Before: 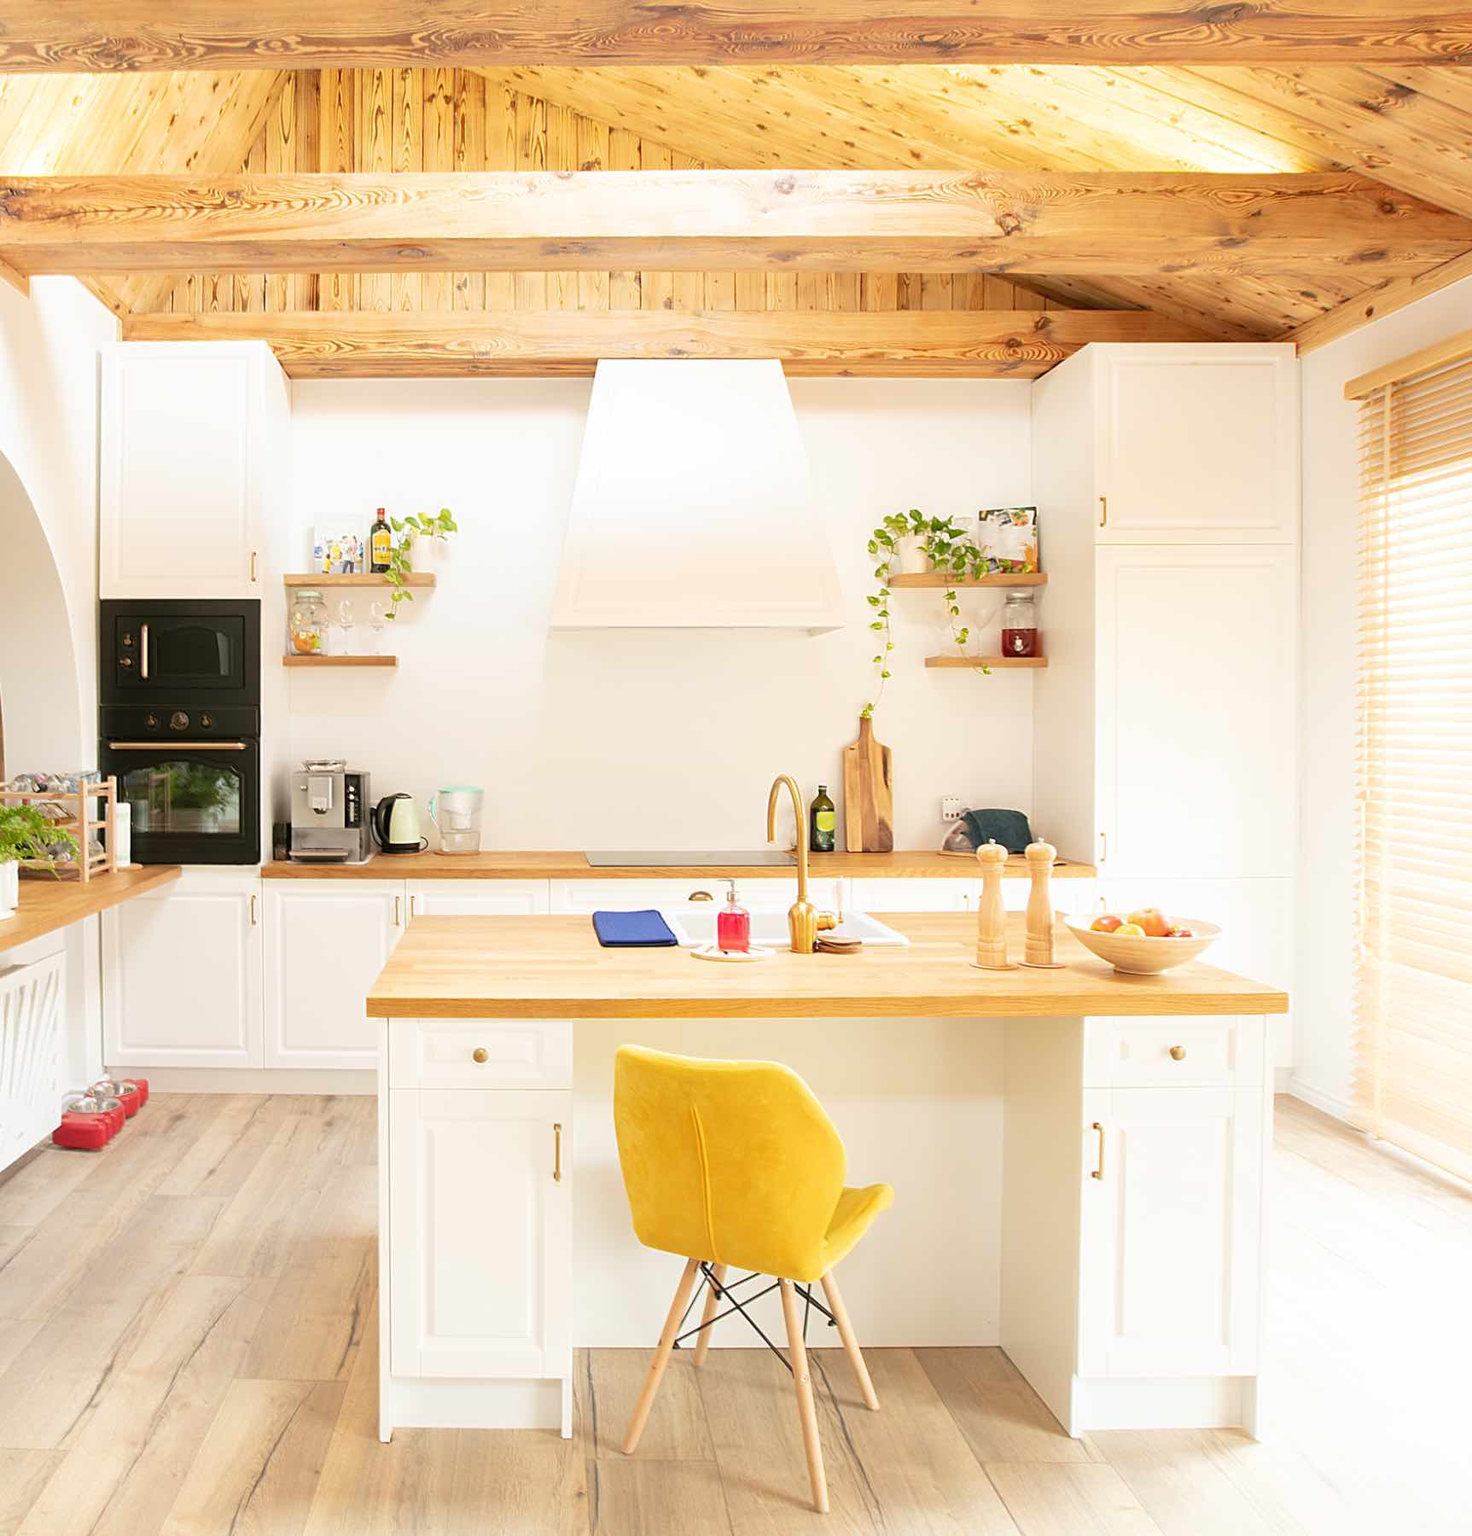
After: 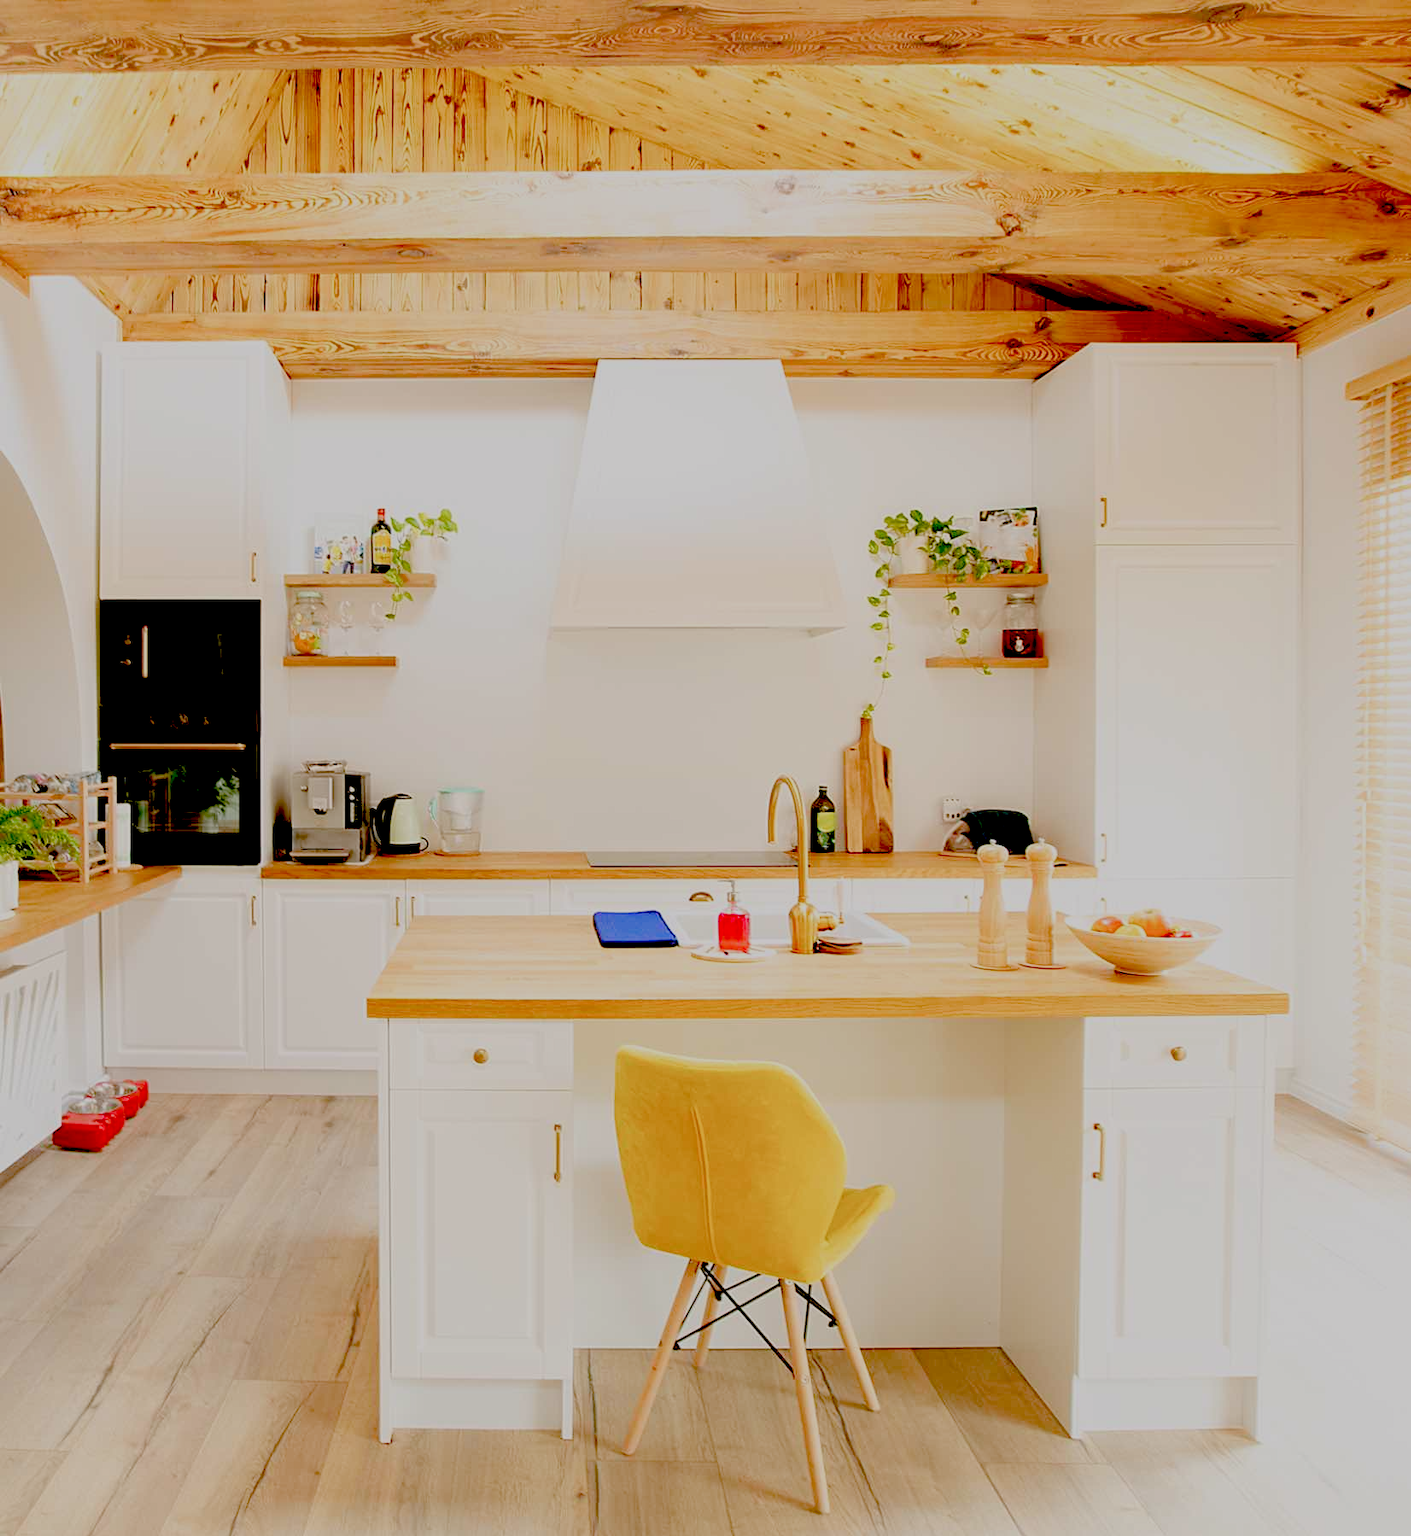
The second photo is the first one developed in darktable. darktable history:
color balance rgb: shadows lift › chroma 1%, shadows lift › hue 113°, highlights gain › chroma 0.2%, highlights gain › hue 333°, perceptual saturation grading › global saturation 20%, perceptual saturation grading › highlights -50%, perceptual saturation grading › shadows 25%, contrast -30%
crop: right 4.126%, bottom 0.031%
exposure: black level correction 0.1, exposure -0.092 EV, compensate highlight preservation false
